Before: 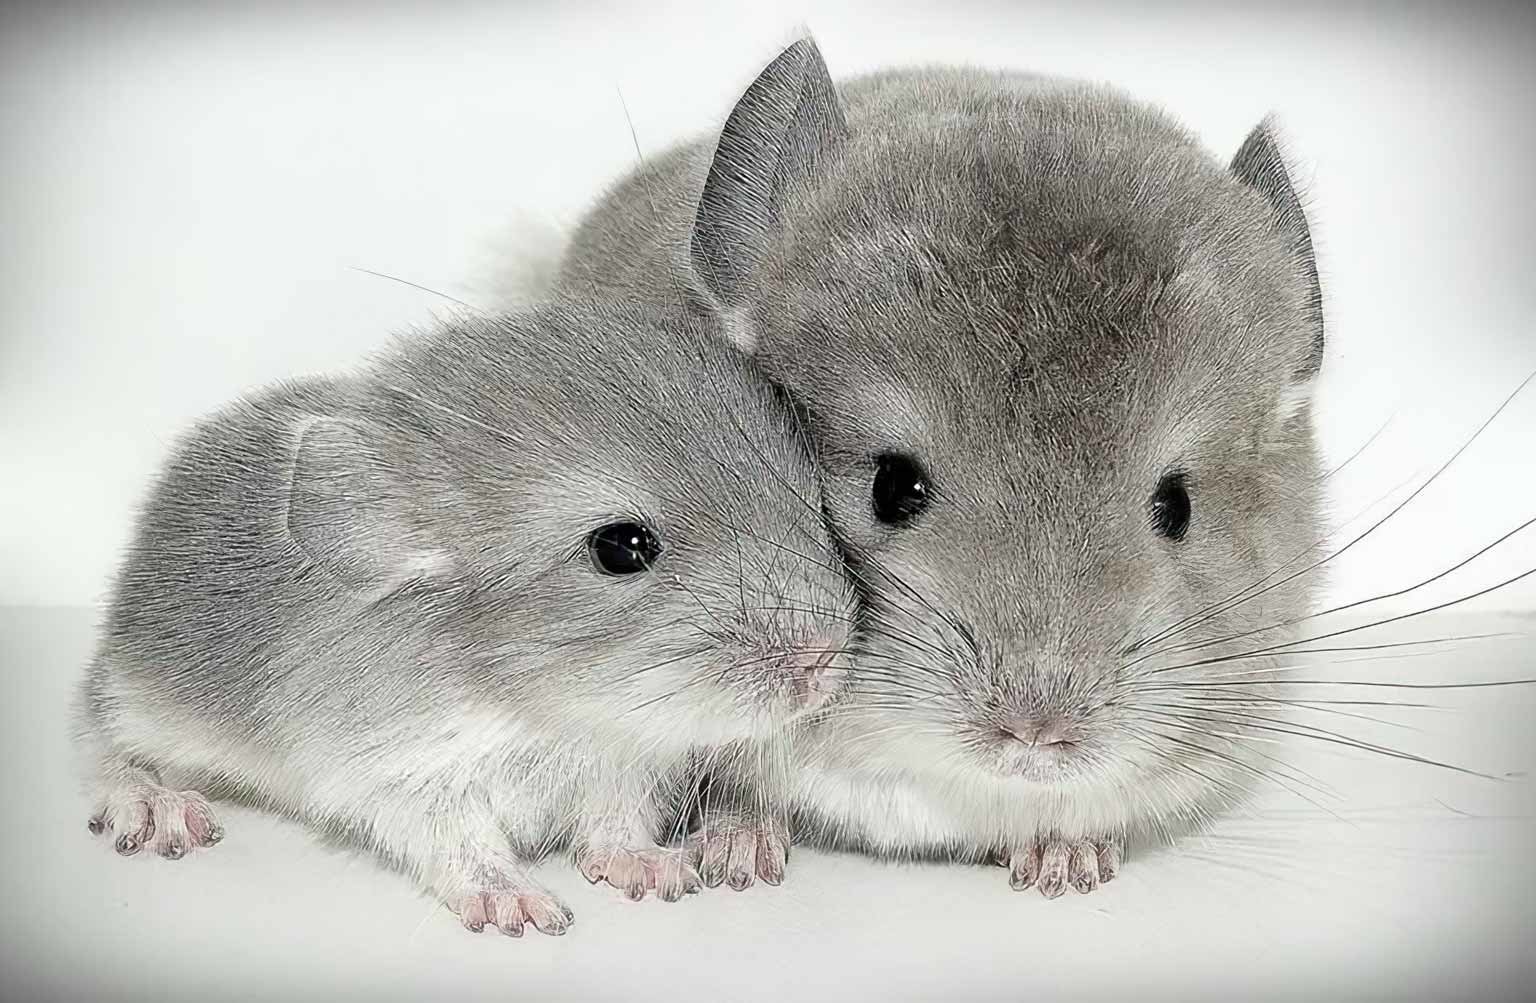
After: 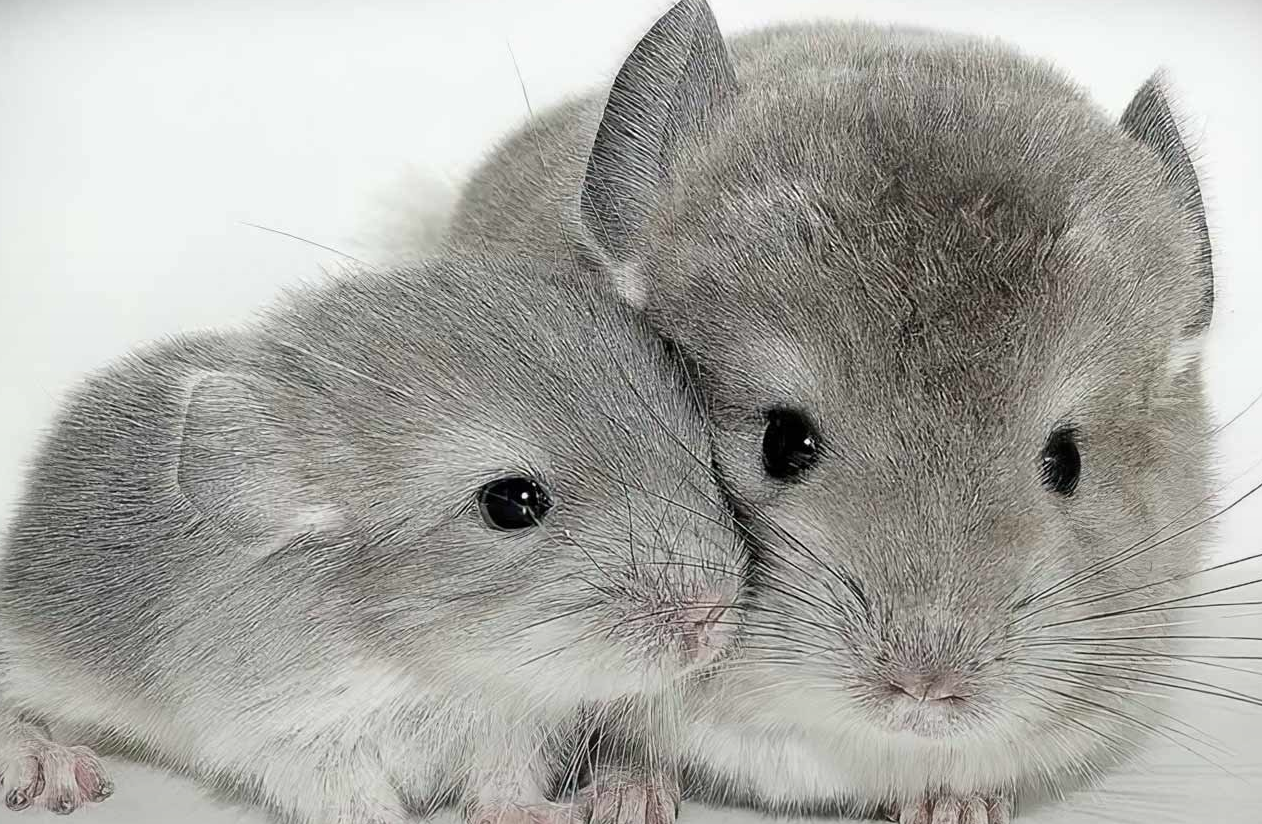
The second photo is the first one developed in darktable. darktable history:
graduated density: rotation -180°, offset 24.95
crop and rotate: left 7.196%, top 4.574%, right 10.605%, bottom 13.178%
